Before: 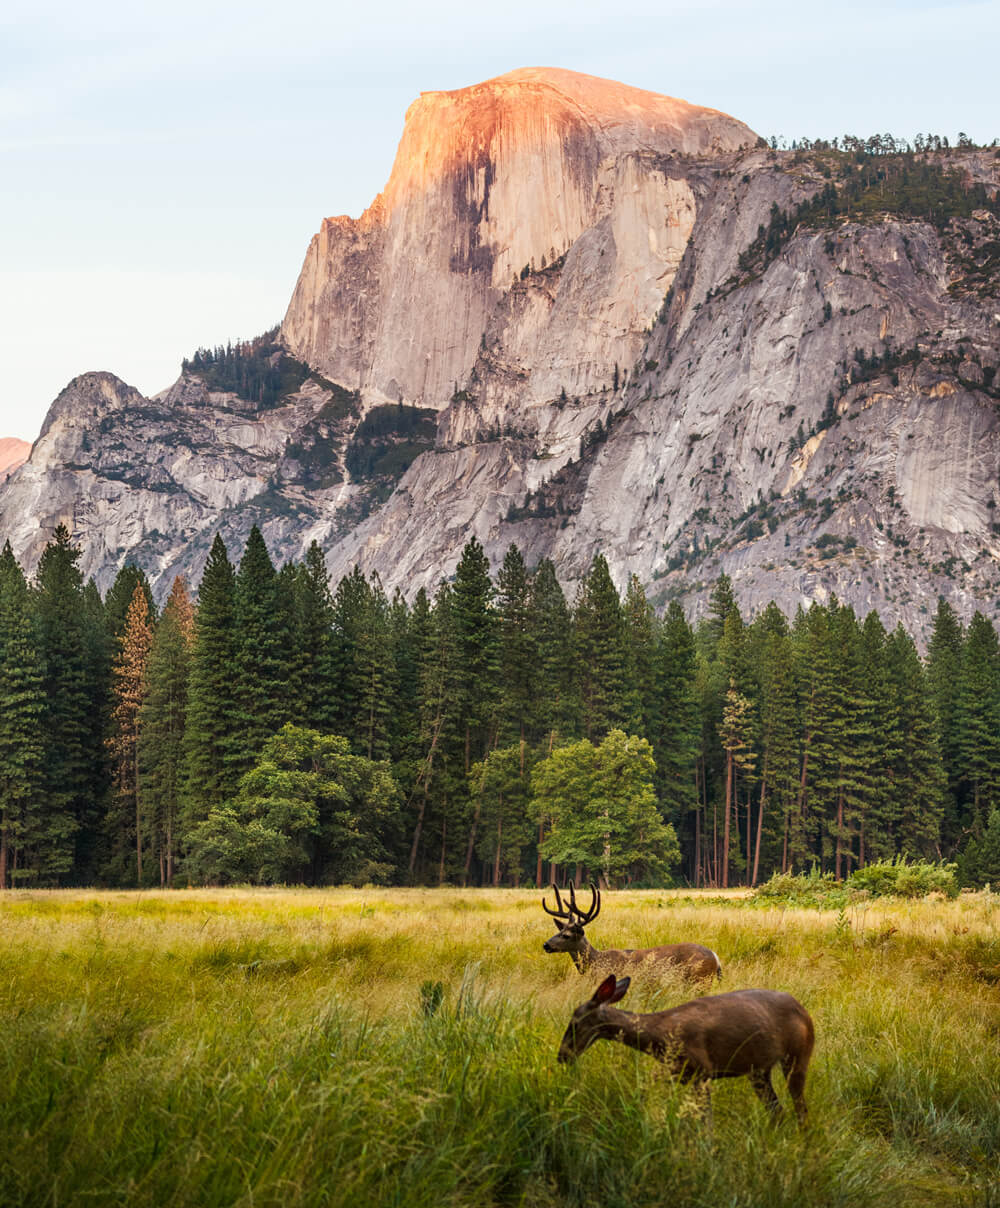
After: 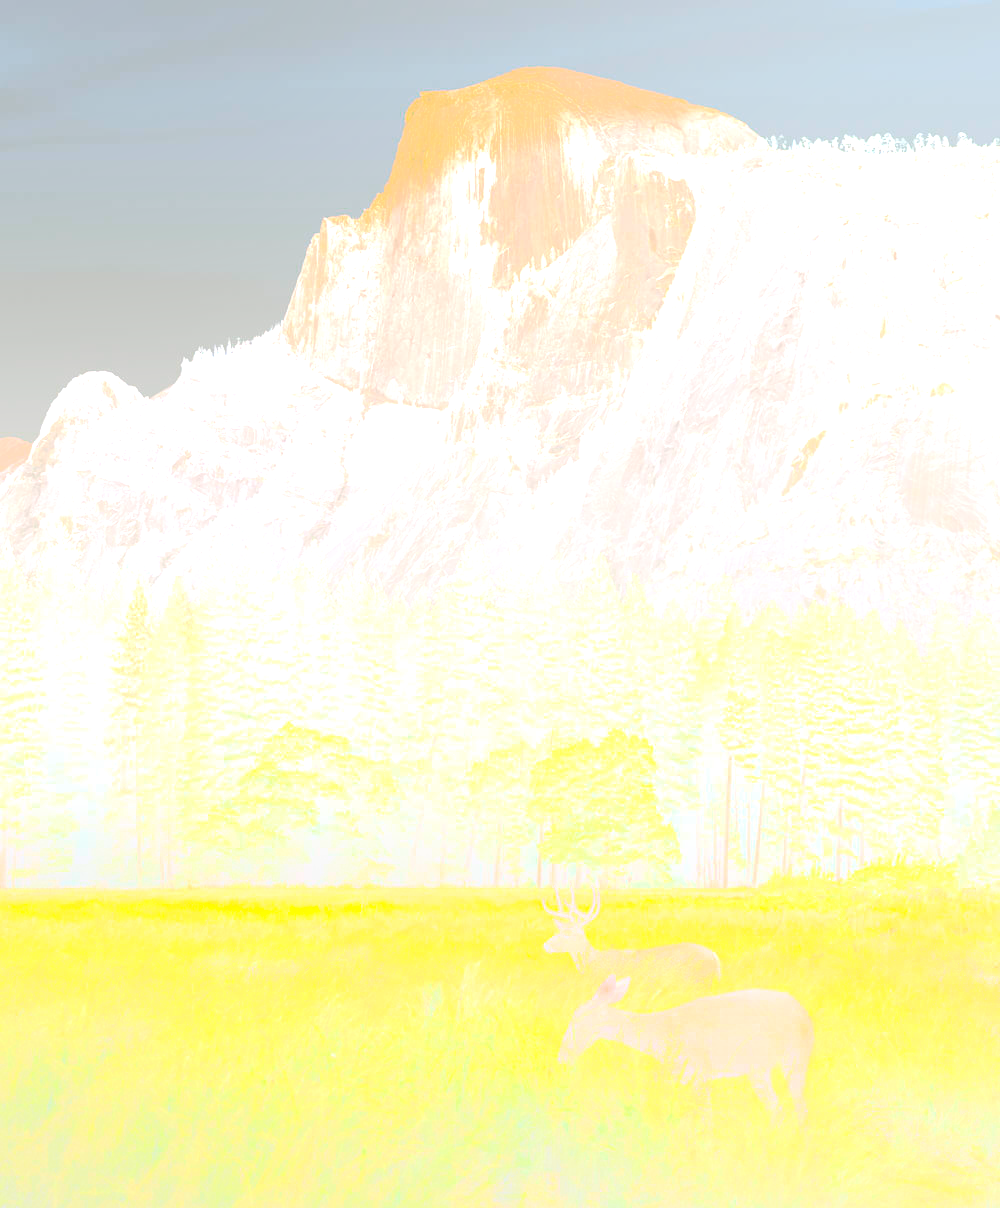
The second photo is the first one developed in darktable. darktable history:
bloom: size 70%, threshold 25%, strength 70%
exposure: exposure 1.2 EV, compensate highlight preservation false
